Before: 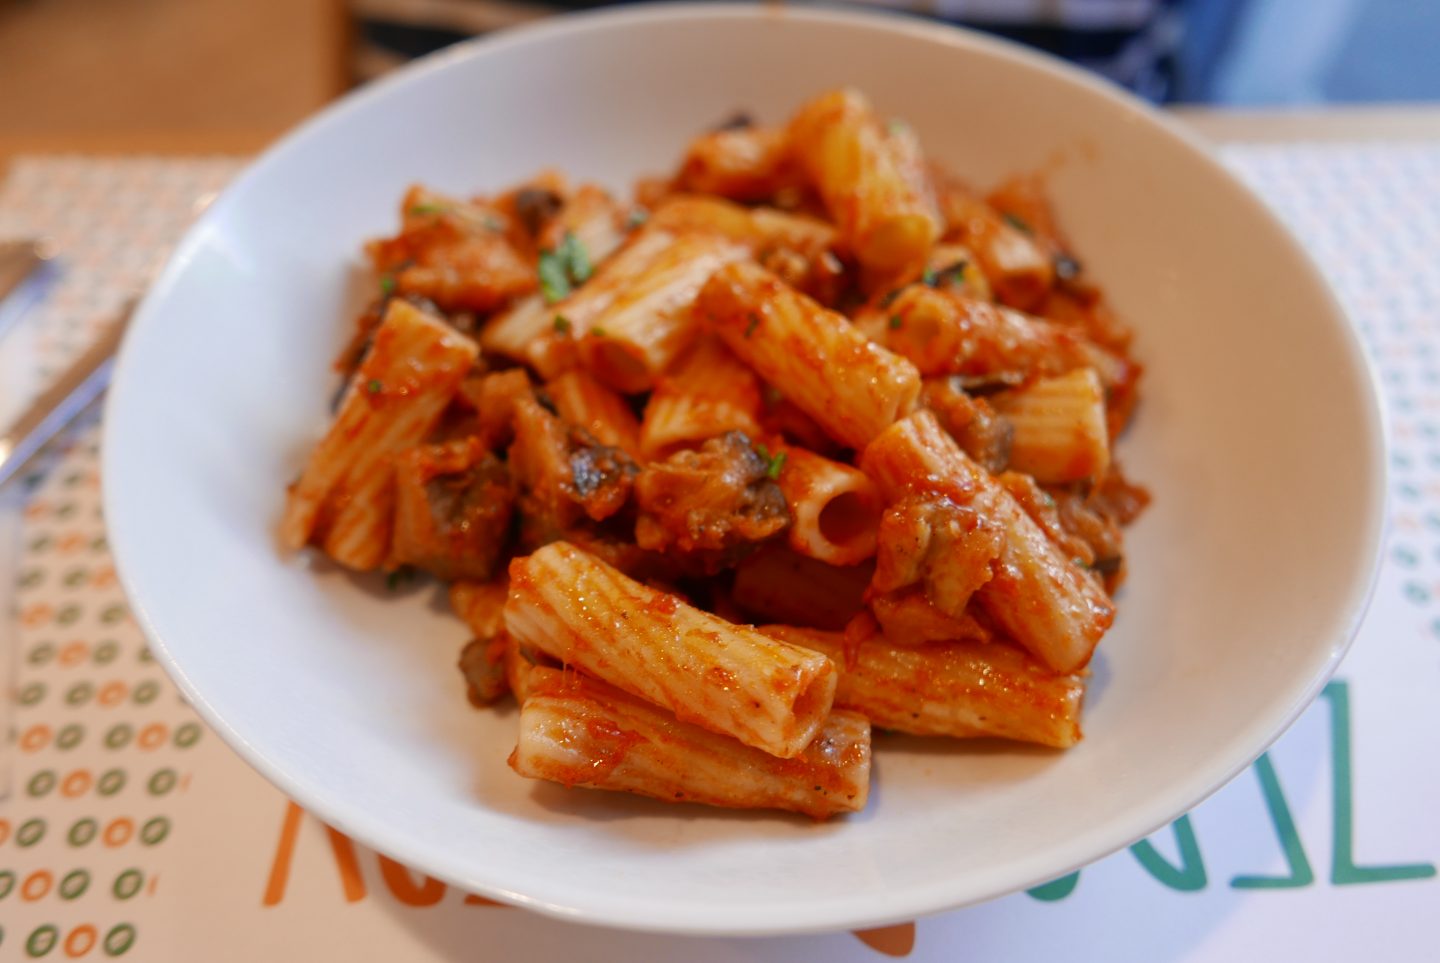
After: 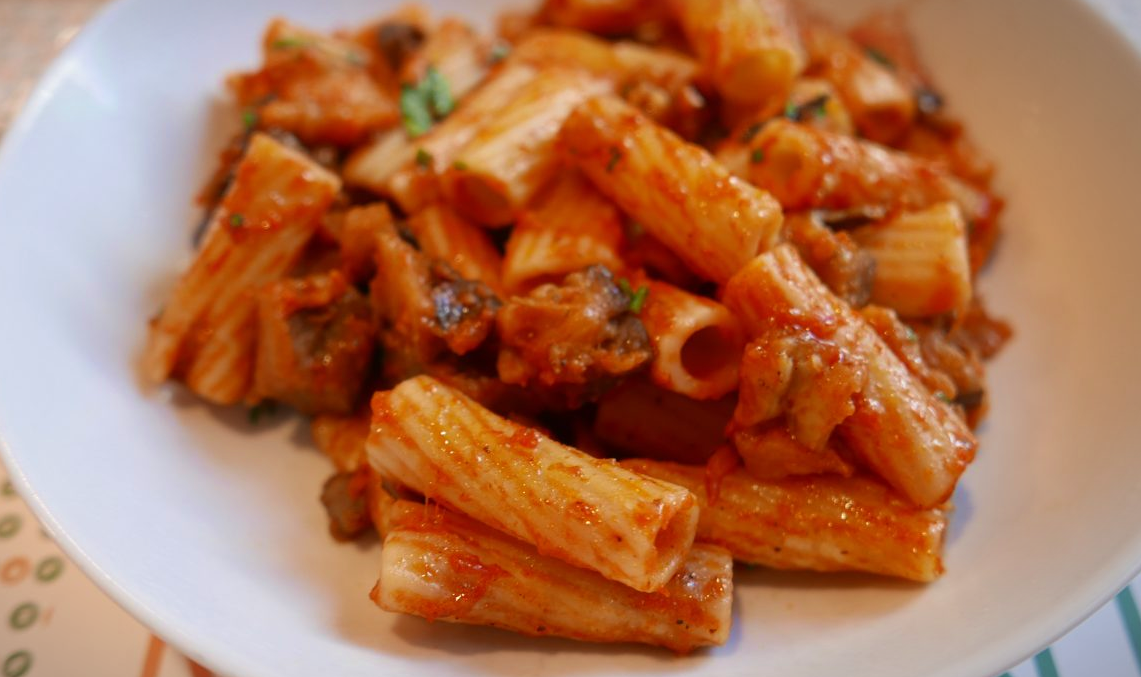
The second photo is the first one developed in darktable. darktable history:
velvia: on, module defaults
crop: left 9.6%, top 17.248%, right 11.116%, bottom 12.395%
vignetting: fall-off start 100.22%, fall-off radius 64.96%, brightness -0.516, saturation -0.51, center (-0.121, -0.008), automatic ratio true, unbound false
